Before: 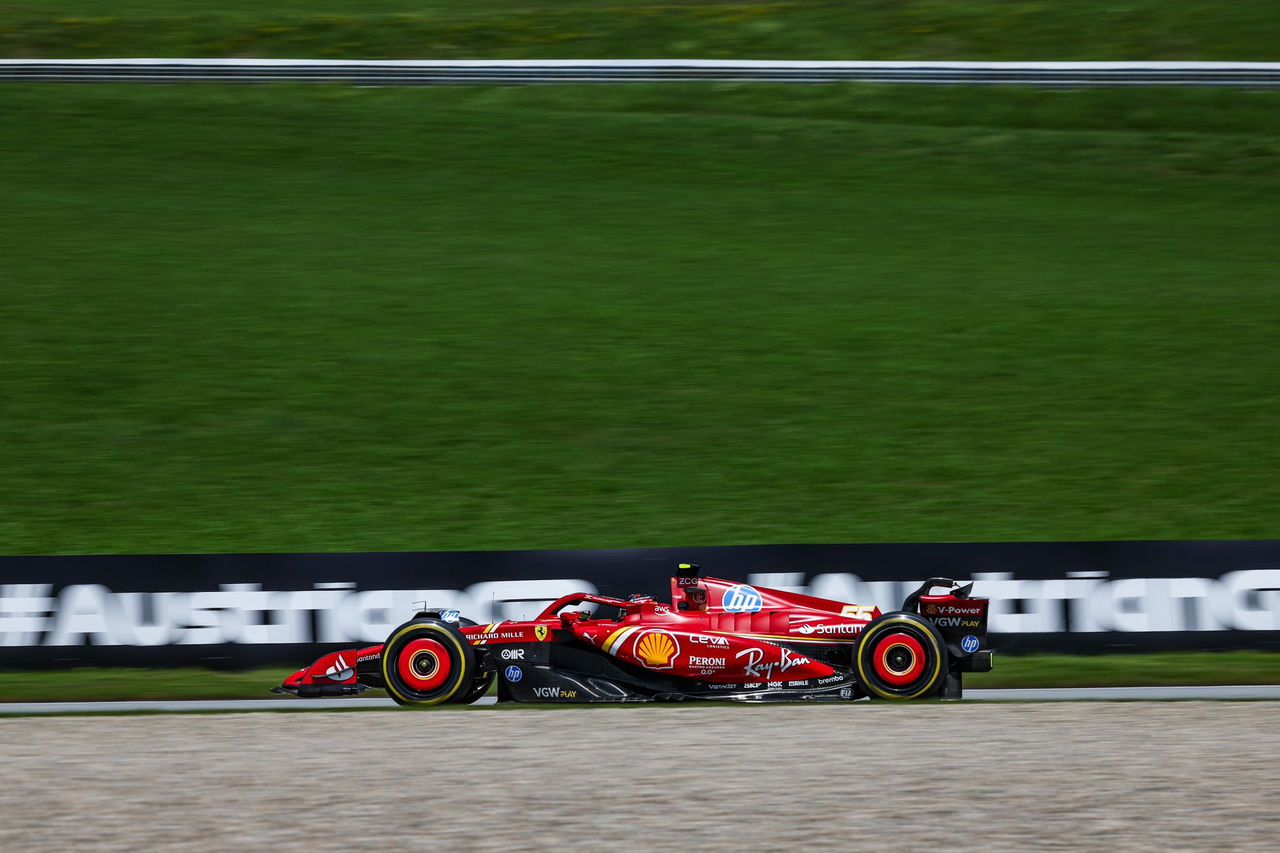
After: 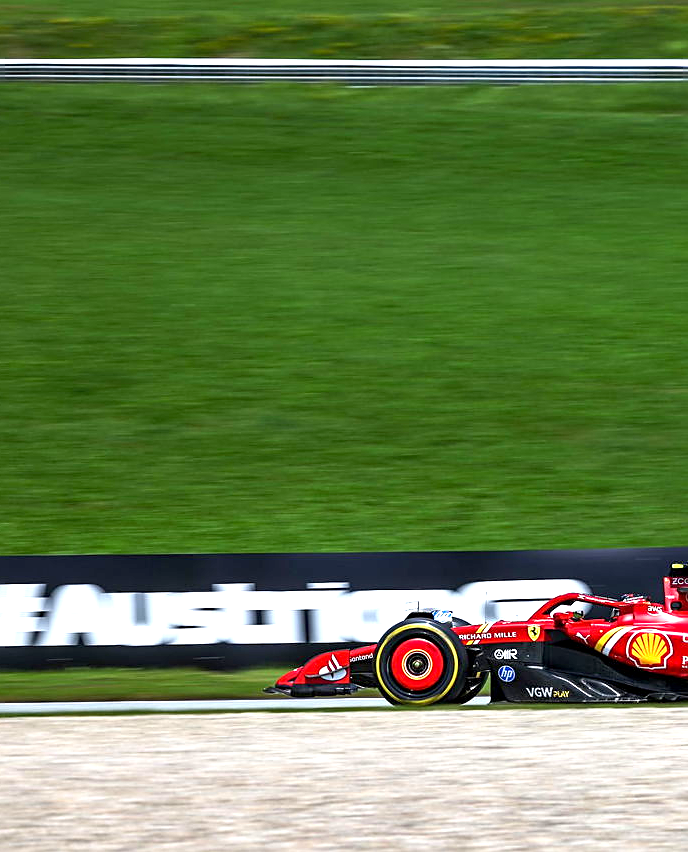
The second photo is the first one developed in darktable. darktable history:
crop: left 0.587%, right 45.588%, bottom 0.086%
sharpen: radius 1.864, amount 0.398, threshold 1.271
exposure: black level correction 0.001, exposure 1.3 EV, compensate highlight preservation false
